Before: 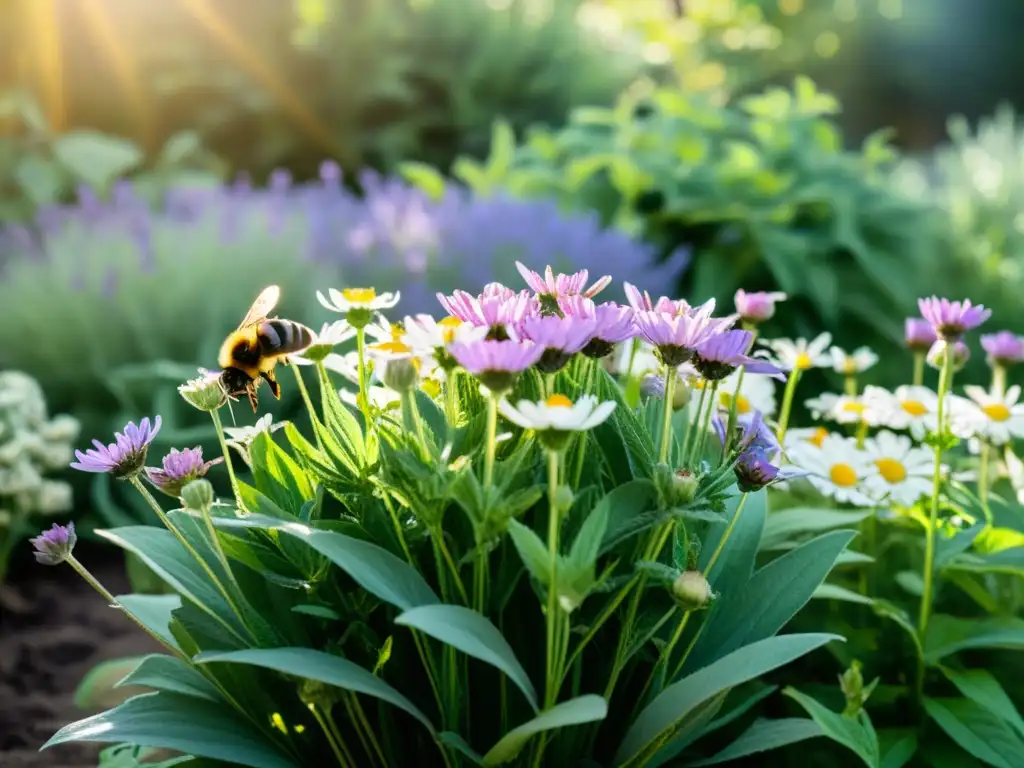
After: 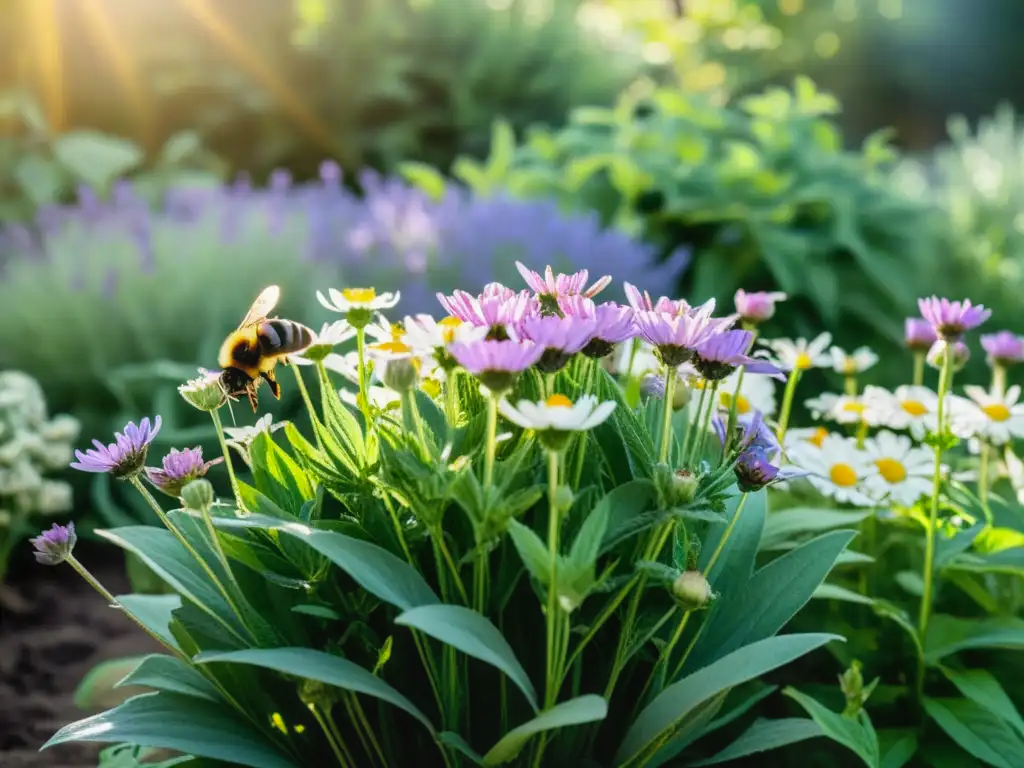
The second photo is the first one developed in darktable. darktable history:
local contrast: detail 109%
exposure: exposure -0.015 EV, compensate exposure bias true, compensate highlight preservation false
